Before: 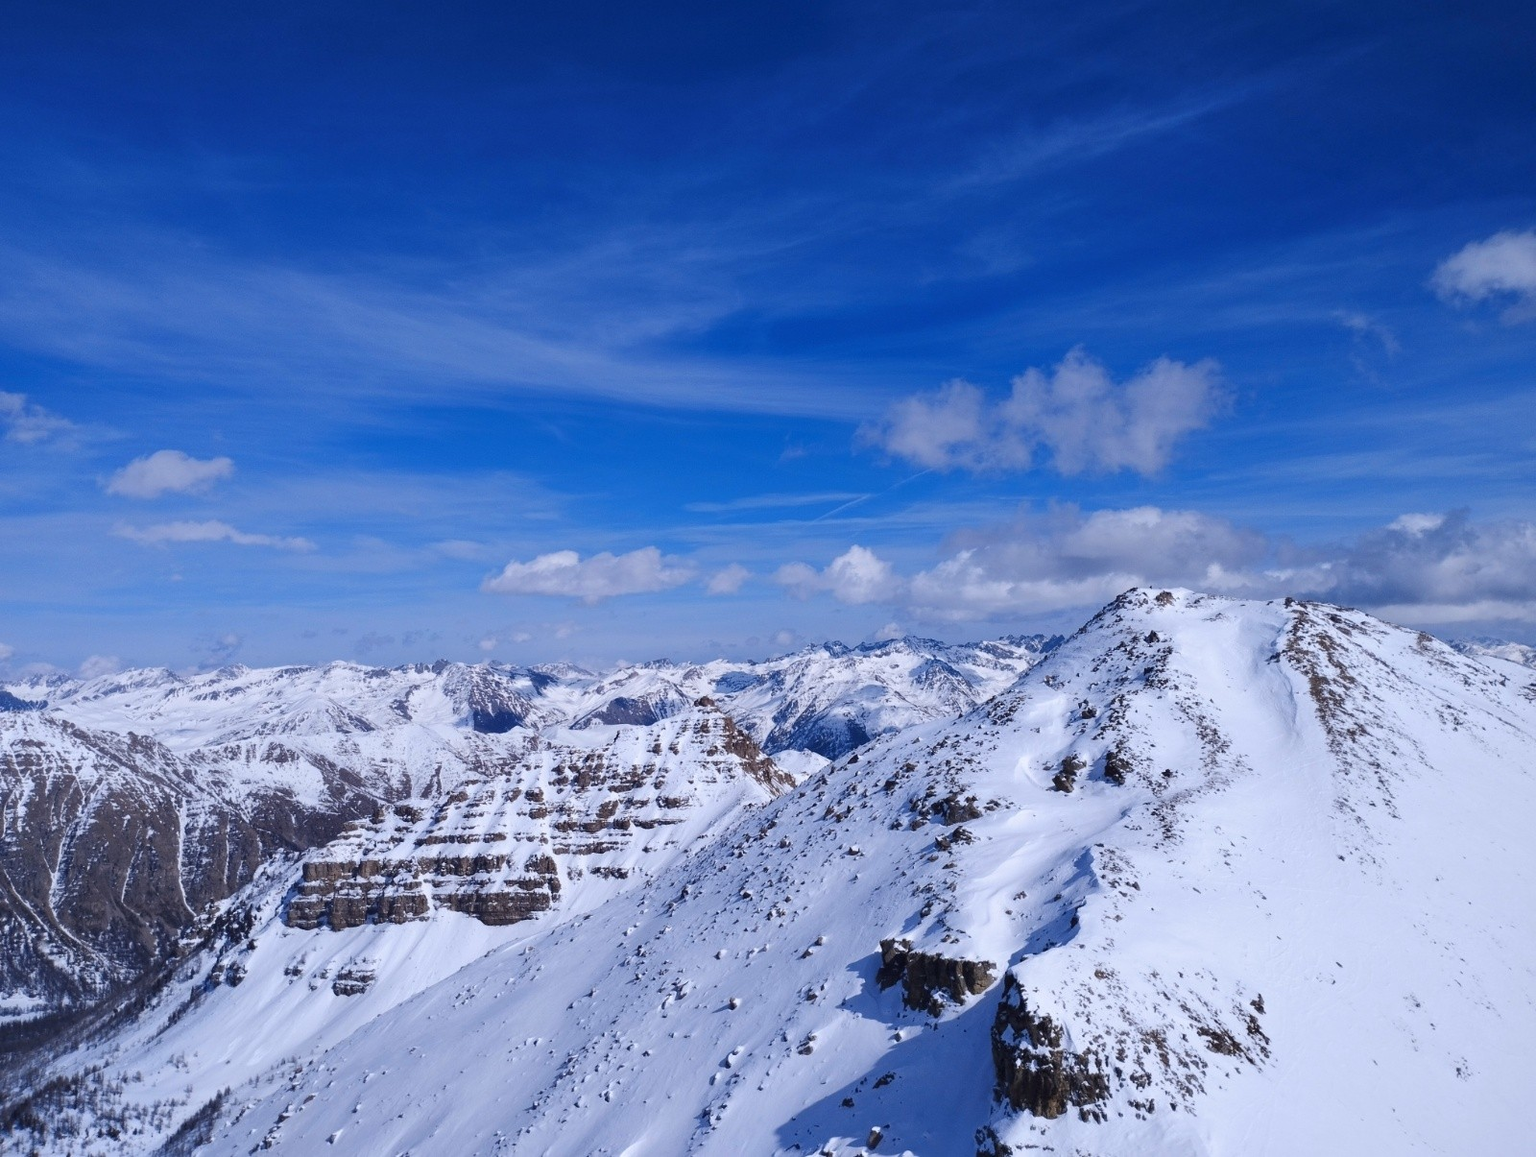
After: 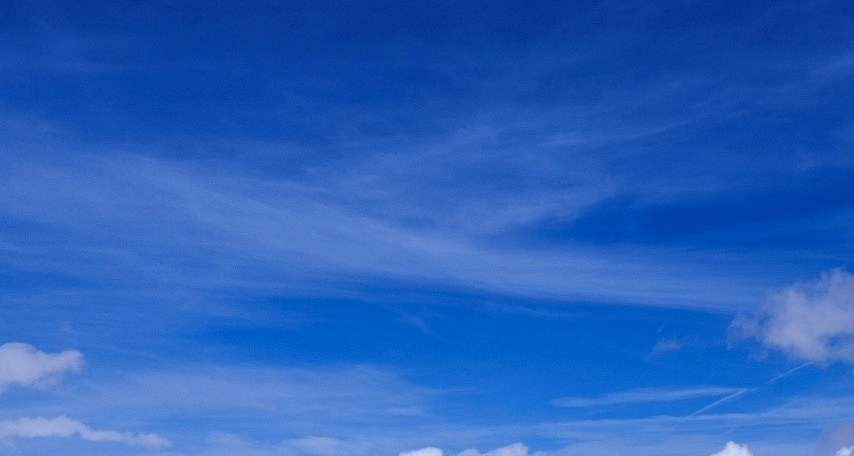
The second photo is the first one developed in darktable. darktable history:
local contrast: on, module defaults
crop: left 10.041%, top 10.473%, right 36.575%, bottom 51.653%
